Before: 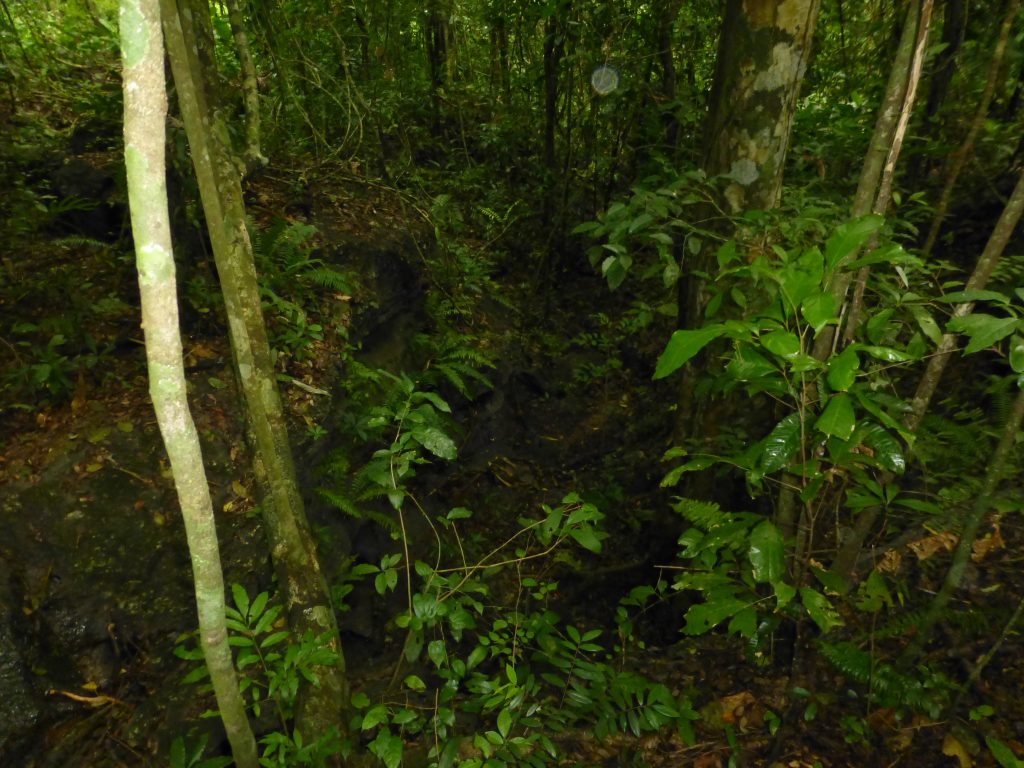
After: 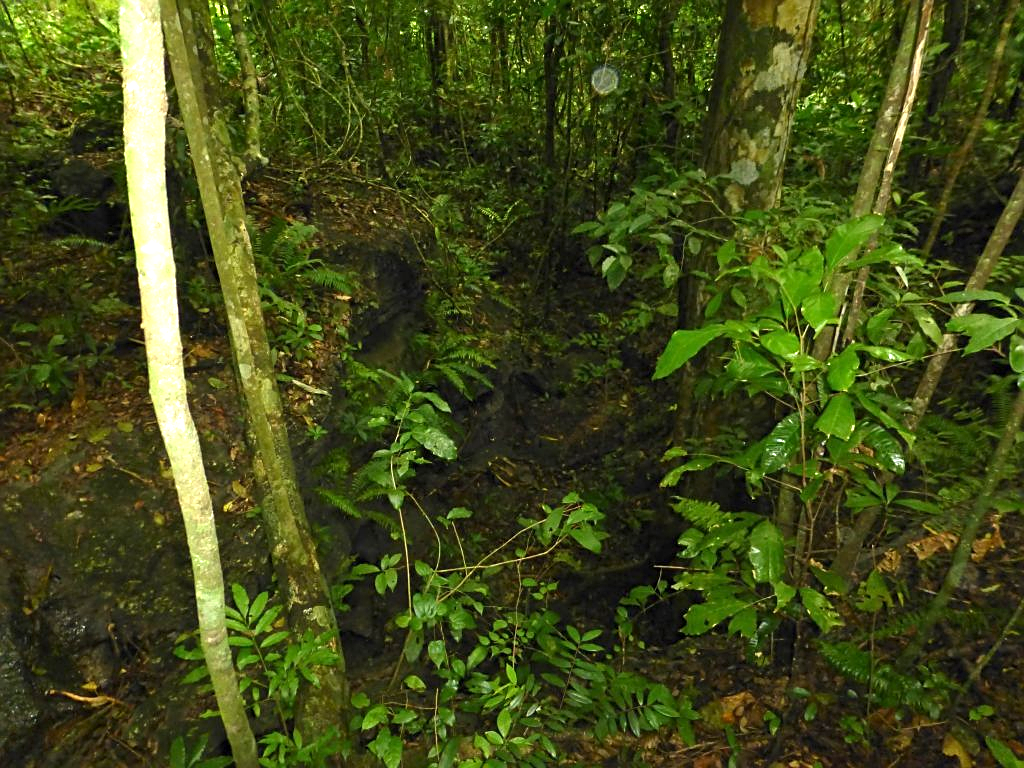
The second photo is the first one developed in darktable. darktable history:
exposure: exposure 0.95 EV, compensate highlight preservation false
sharpen: on, module defaults
